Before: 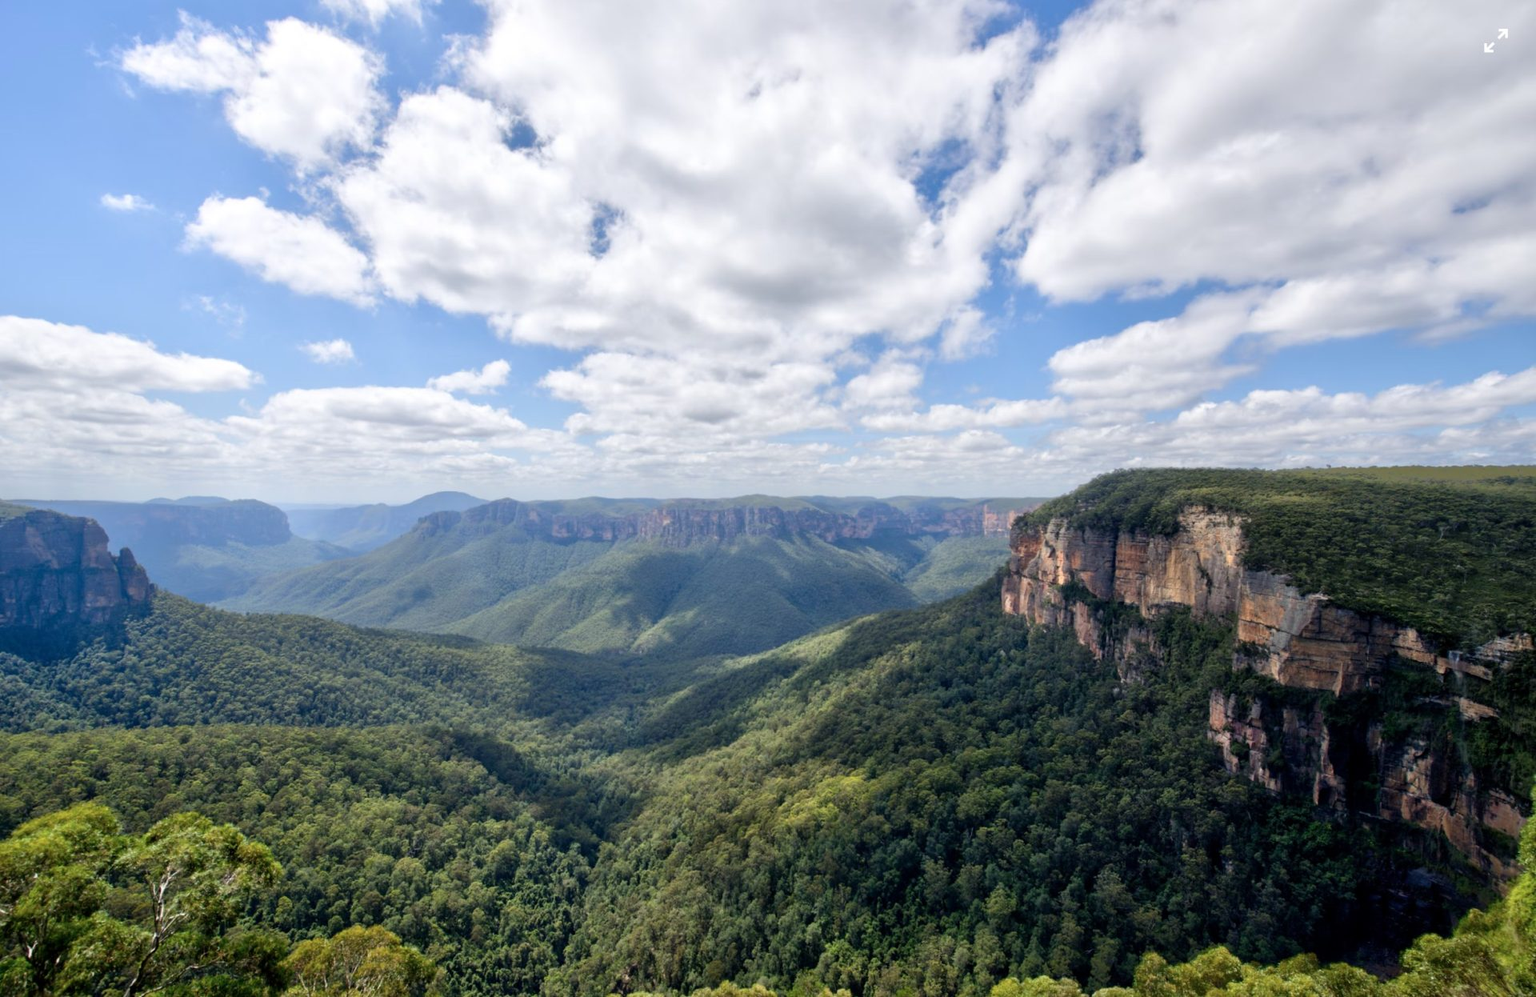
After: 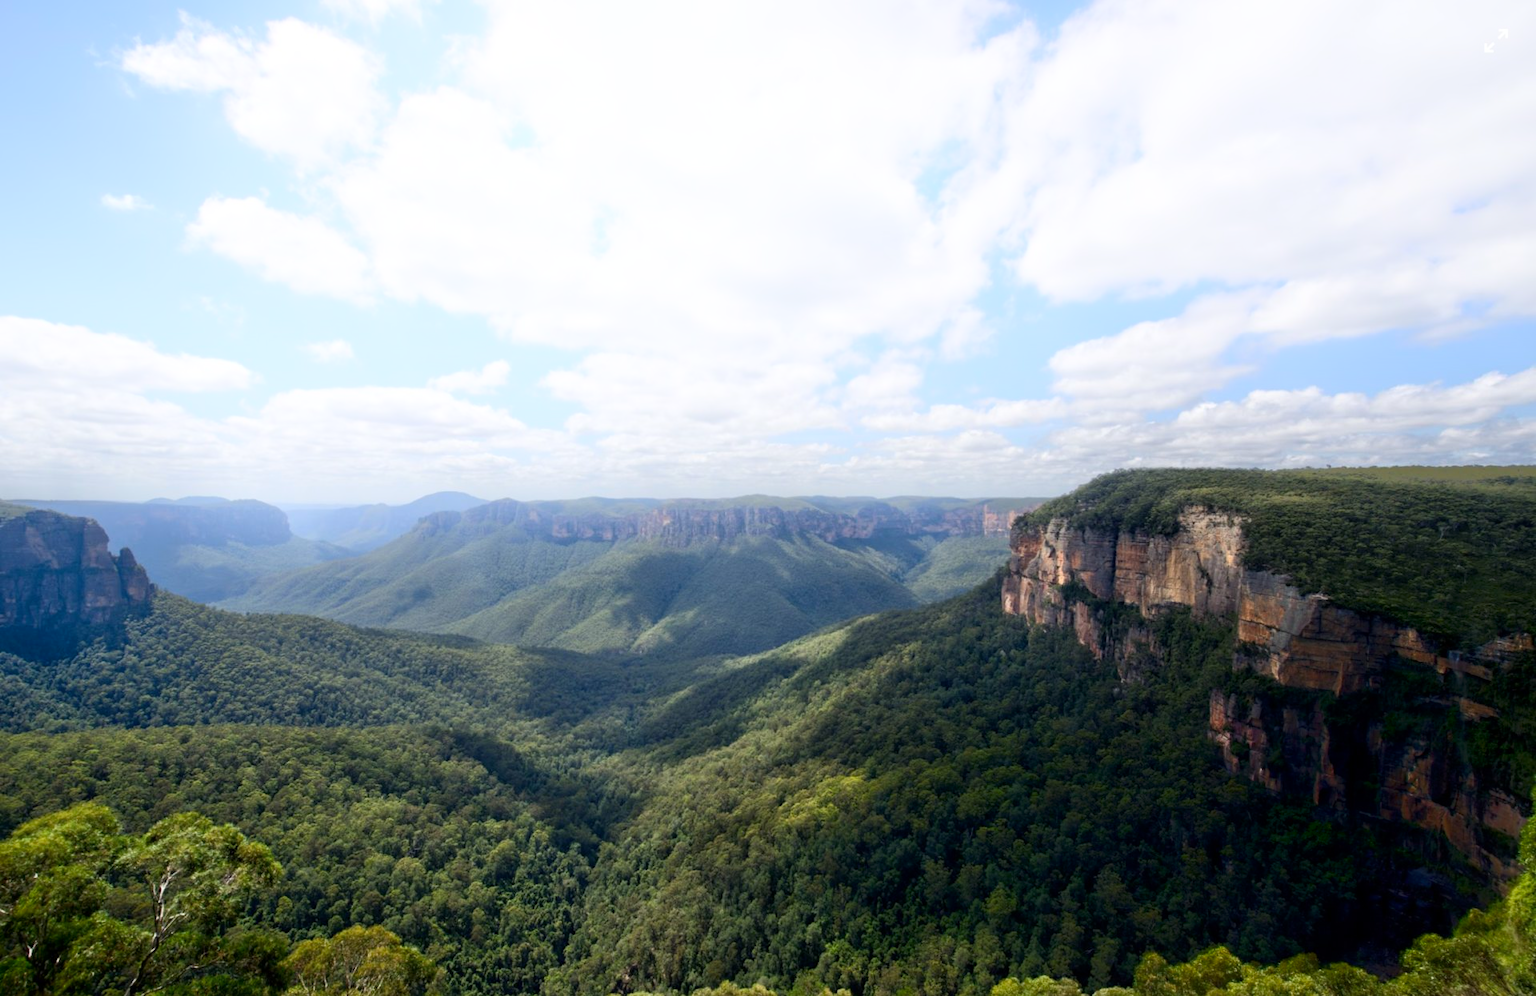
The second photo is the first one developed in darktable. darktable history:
shadows and highlights: shadows -54.93, highlights 85.02, soften with gaussian
